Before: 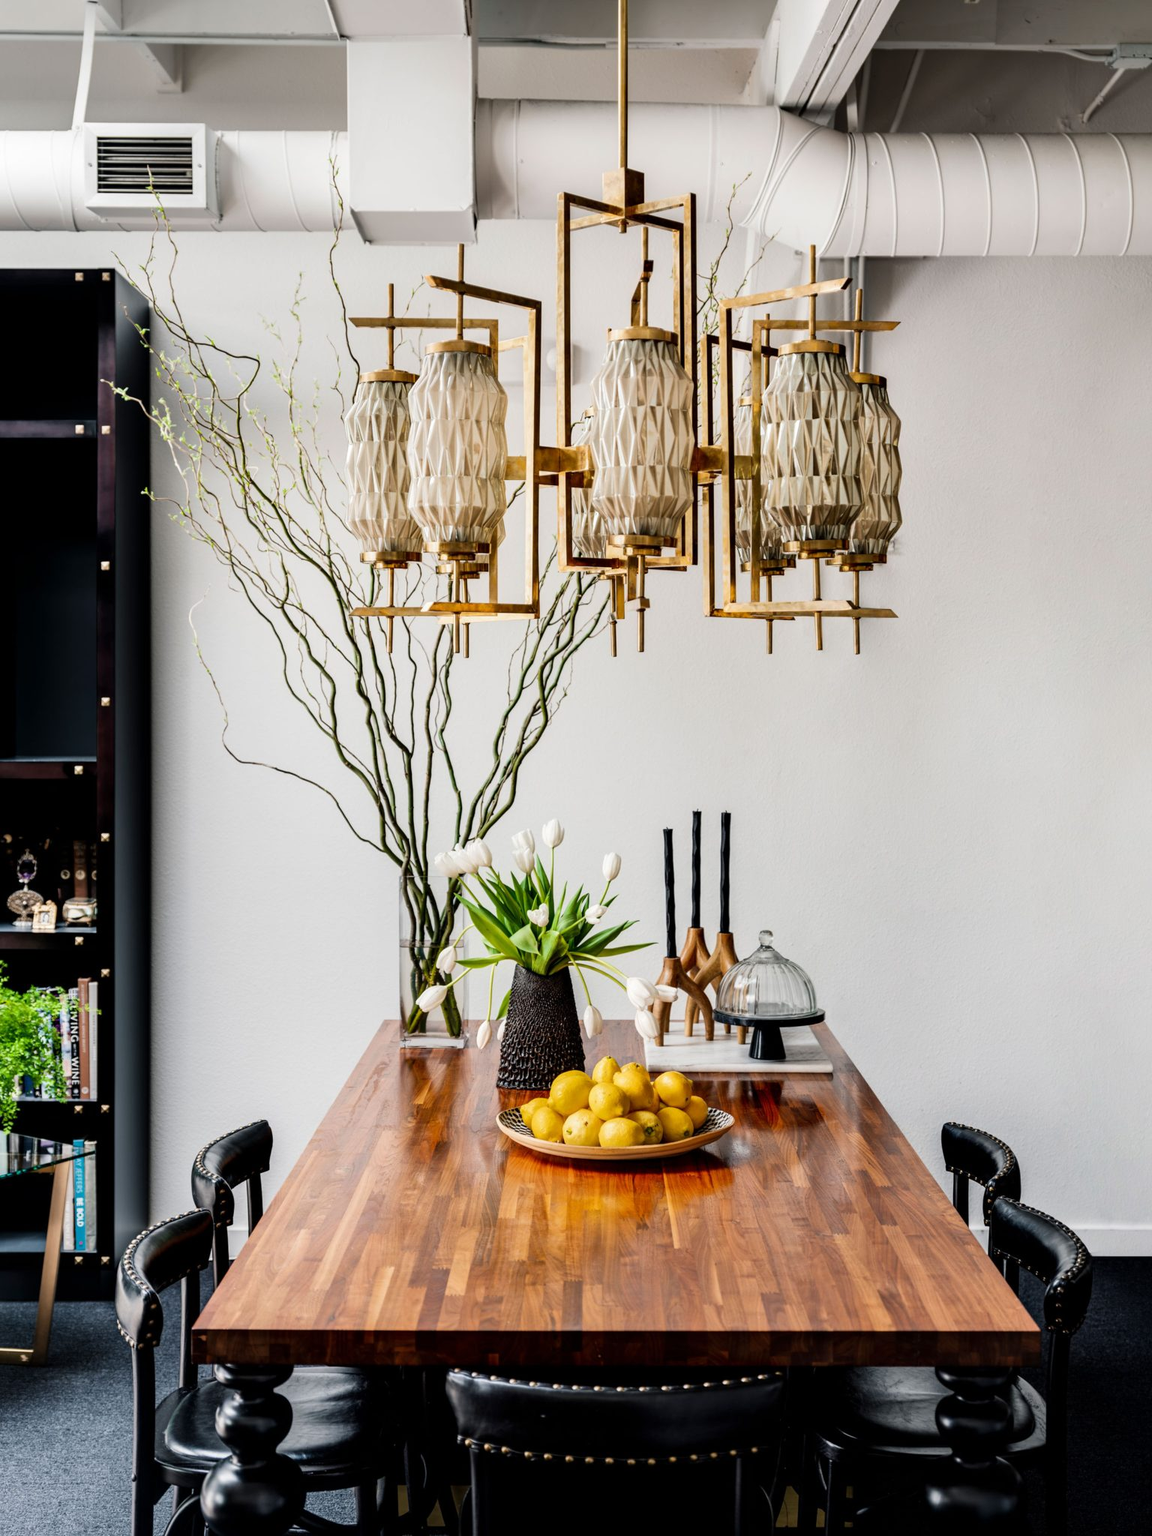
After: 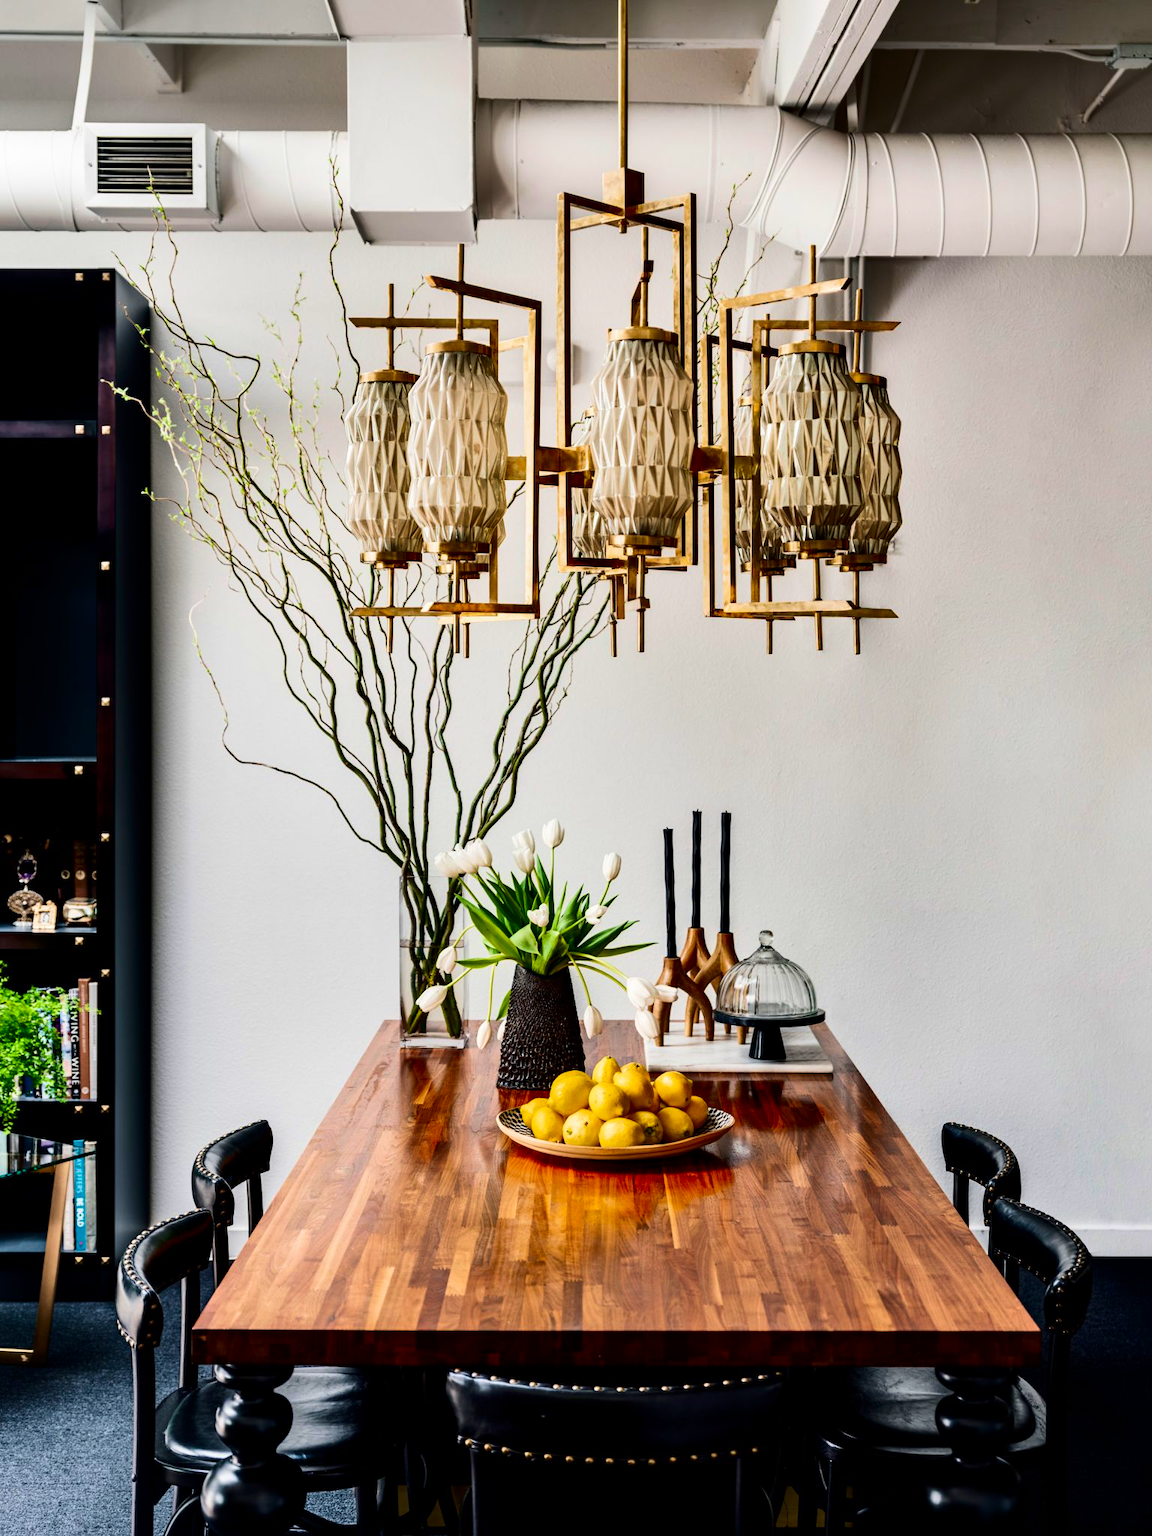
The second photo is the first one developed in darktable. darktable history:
contrast brightness saturation: contrast 0.213, brightness -0.103, saturation 0.214
velvia: on, module defaults
shadows and highlights: shadows 25.52, highlights -48.25, soften with gaussian
